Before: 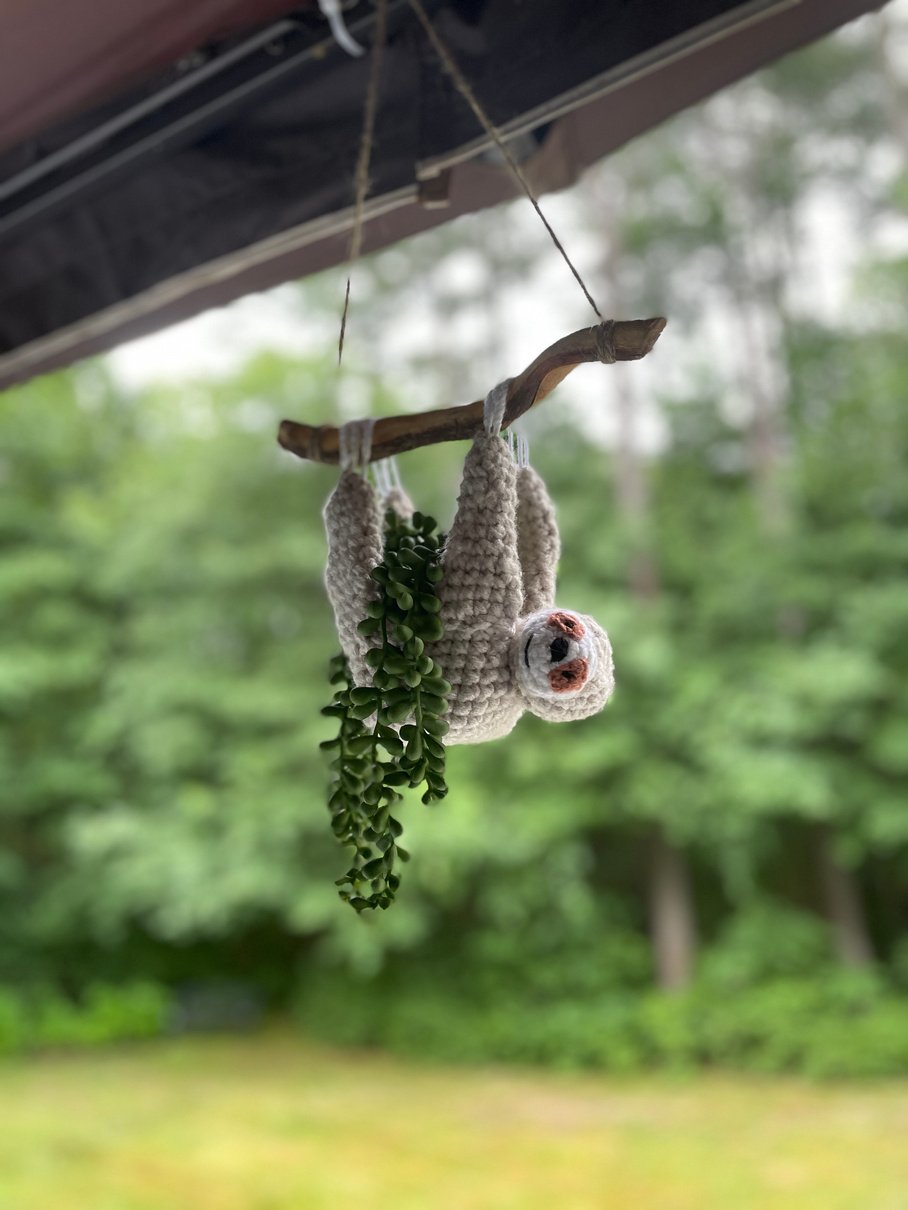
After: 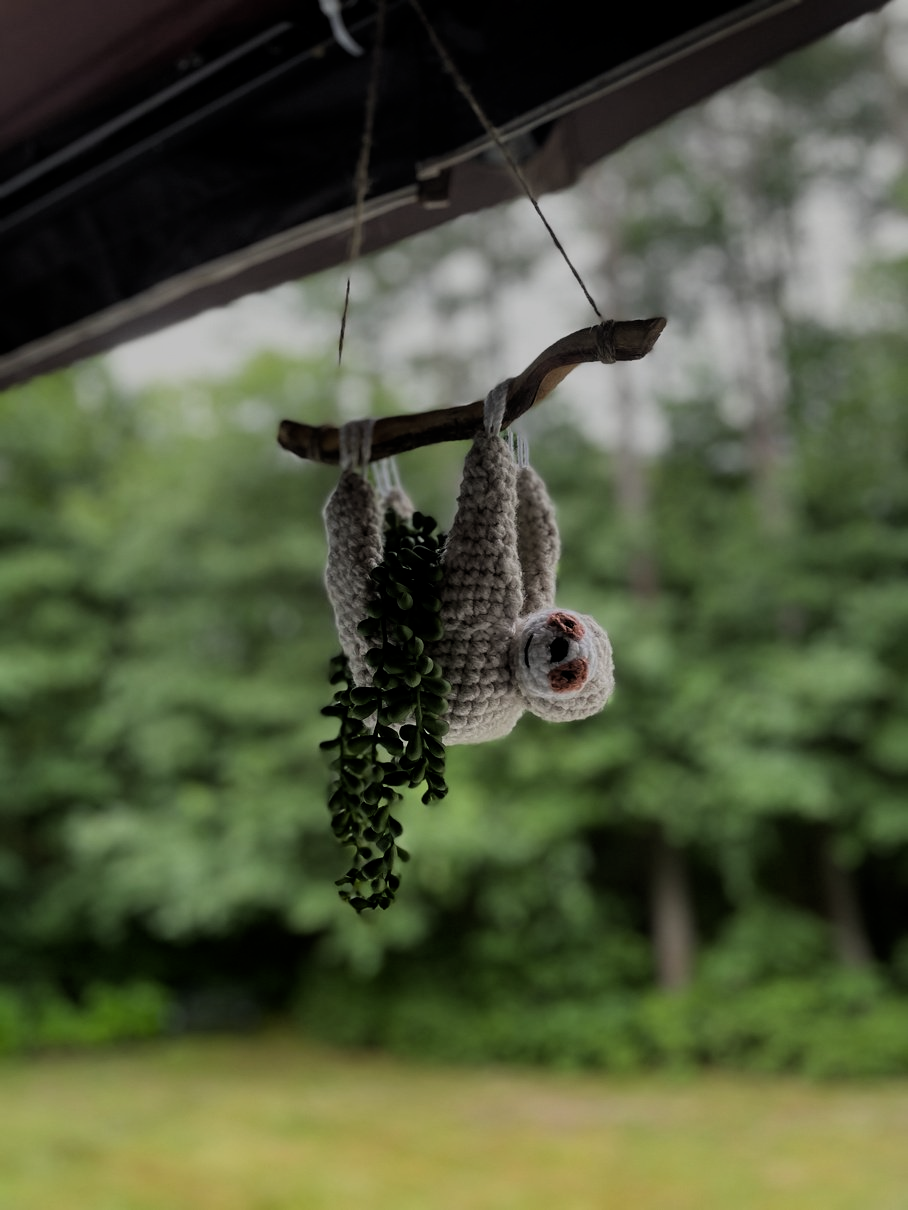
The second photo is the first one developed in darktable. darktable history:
filmic rgb: middle gray luminance 12.88%, black relative exposure -10.17 EV, white relative exposure 3.47 EV, target black luminance 0%, hardness 5.77, latitude 45.03%, contrast 1.217, highlights saturation mix 3.7%, shadows ↔ highlights balance 27.51%
exposure: exposure -0.99 EV, compensate highlight preservation false
